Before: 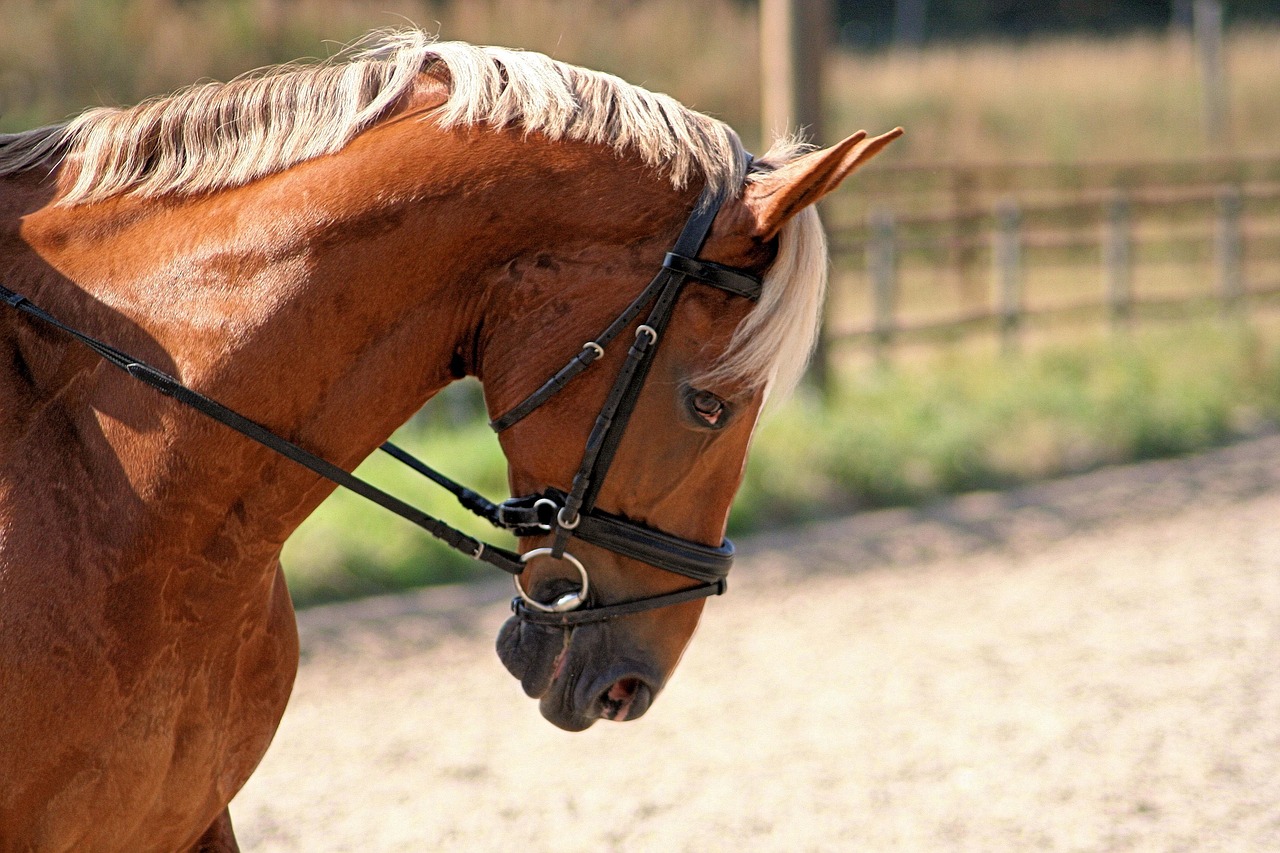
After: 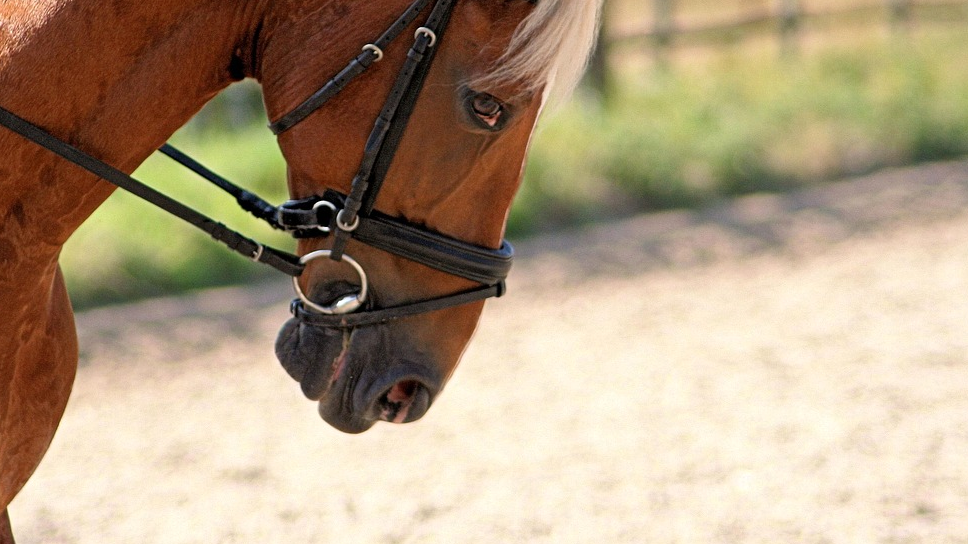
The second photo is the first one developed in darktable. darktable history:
levels: levels [0, 0.492, 0.984]
crop and rotate: left 17.299%, top 35.115%, right 7.015%, bottom 1.024%
